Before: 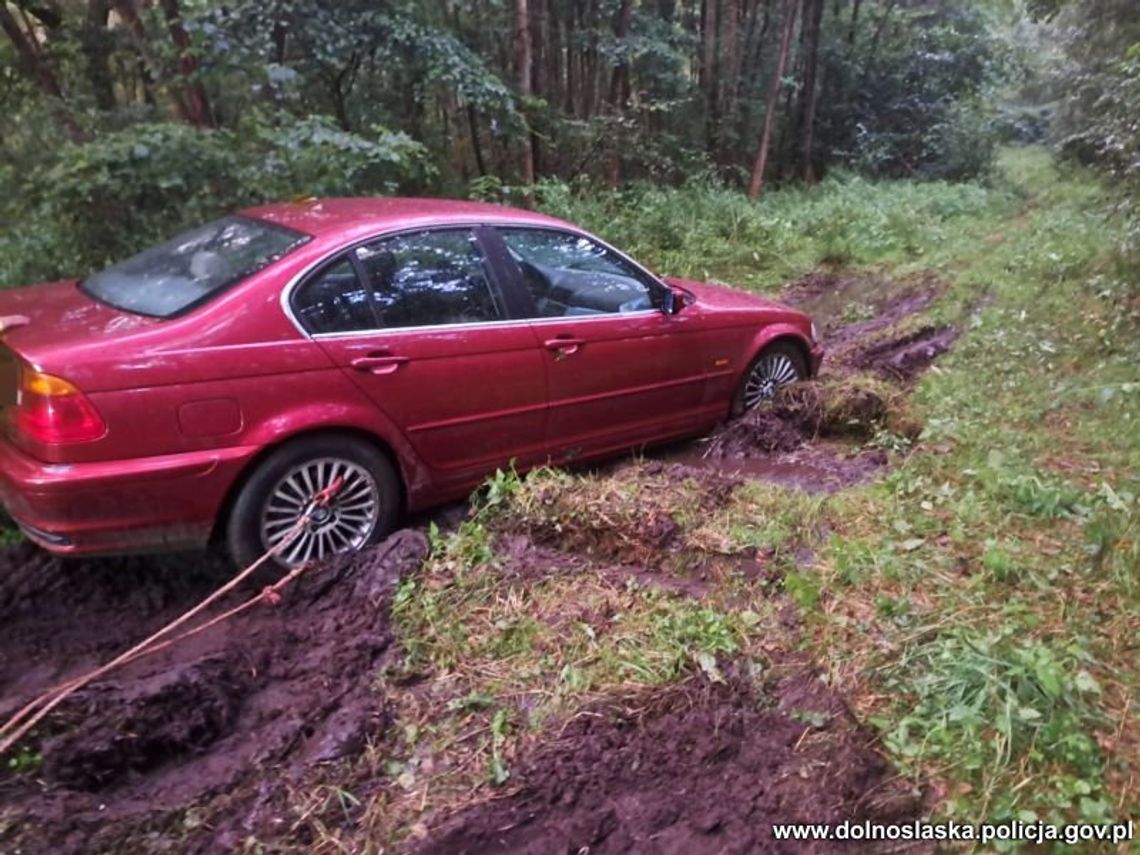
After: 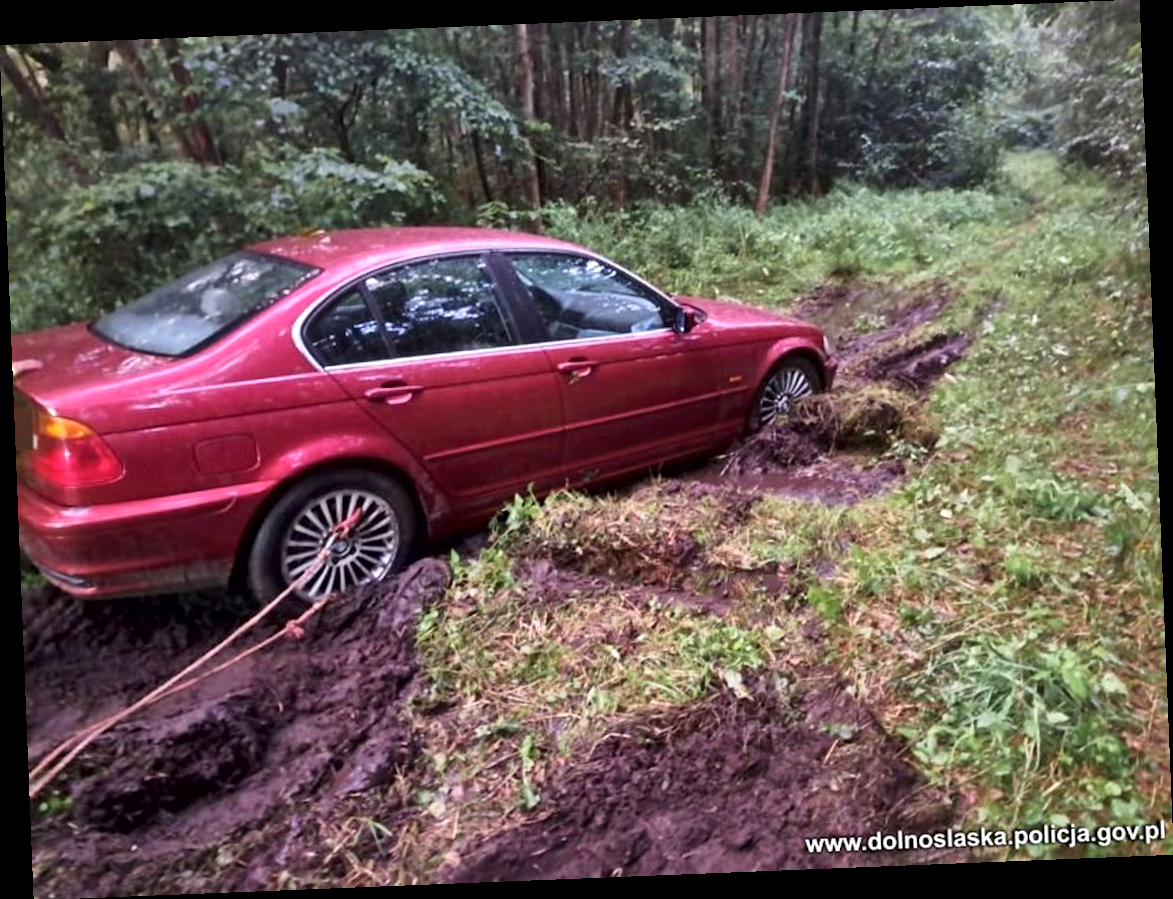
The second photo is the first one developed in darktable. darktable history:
exposure: exposure 0.178 EV, compensate exposure bias true, compensate highlight preservation false
rotate and perspective: rotation -2.29°, automatic cropping off
base curve: preserve colors none
local contrast: mode bilateral grid, contrast 25, coarseness 60, detail 151%, midtone range 0.2
